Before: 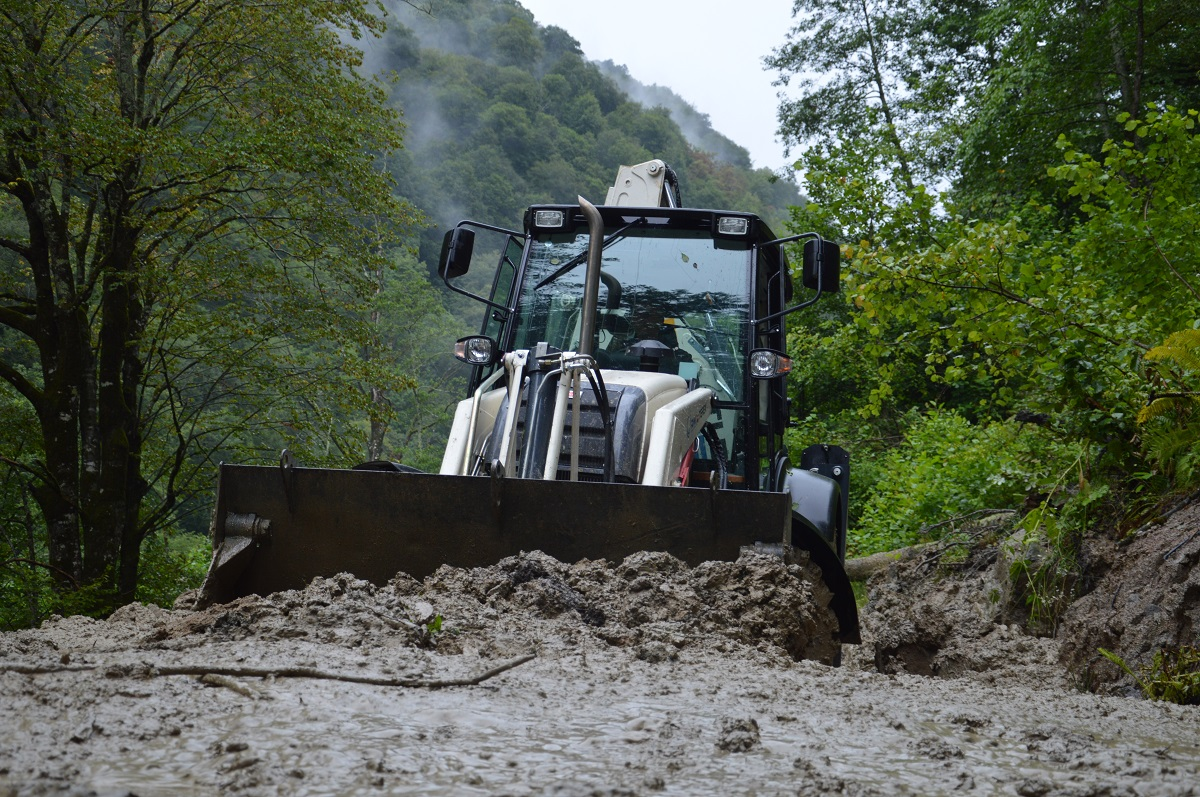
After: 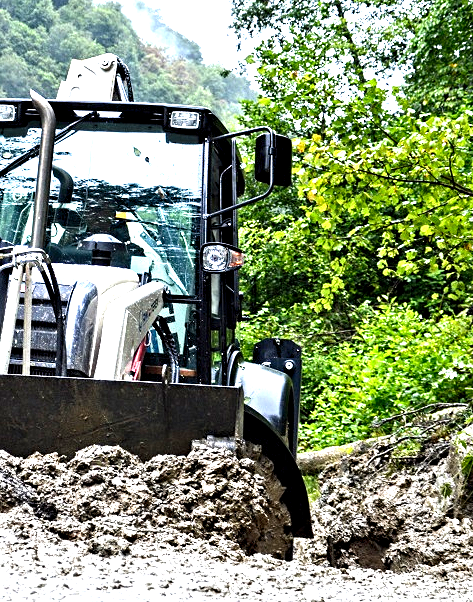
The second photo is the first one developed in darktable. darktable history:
contrast equalizer: octaves 7, y [[0.5, 0.542, 0.583, 0.625, 0.667, 0.708], [0.5 ×6], [0.5 ×6], [0 ×6], [0 ×6]]
crop: left 45.721%, top 13.393%, right 14.118%, bottom 10.01%
levels: levels [0, 0.281, 0.562]
